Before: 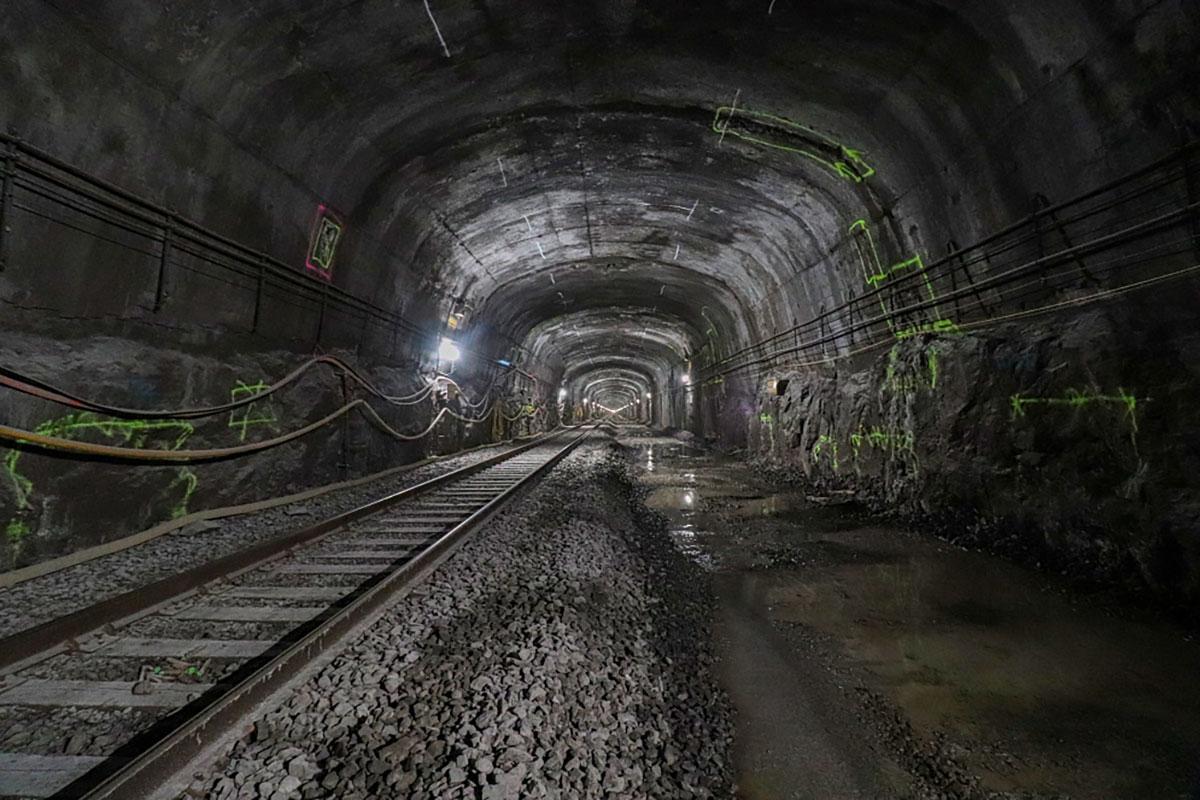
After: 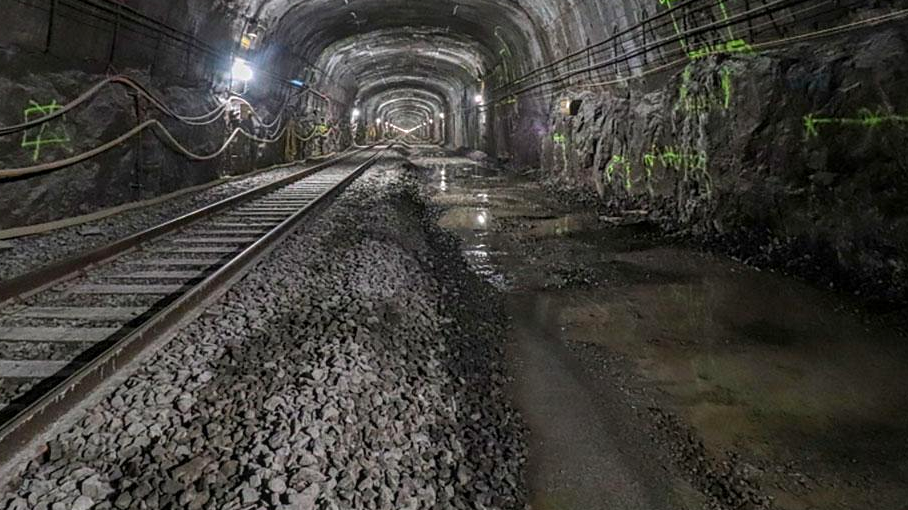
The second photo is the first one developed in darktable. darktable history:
local contrast: detail 110%
exposure: exposure 0.367 EV, compensate highlight preservation false
crop and rotate: left 17.299%, top 35.115%, right 7.015%, bottom 1.024%
